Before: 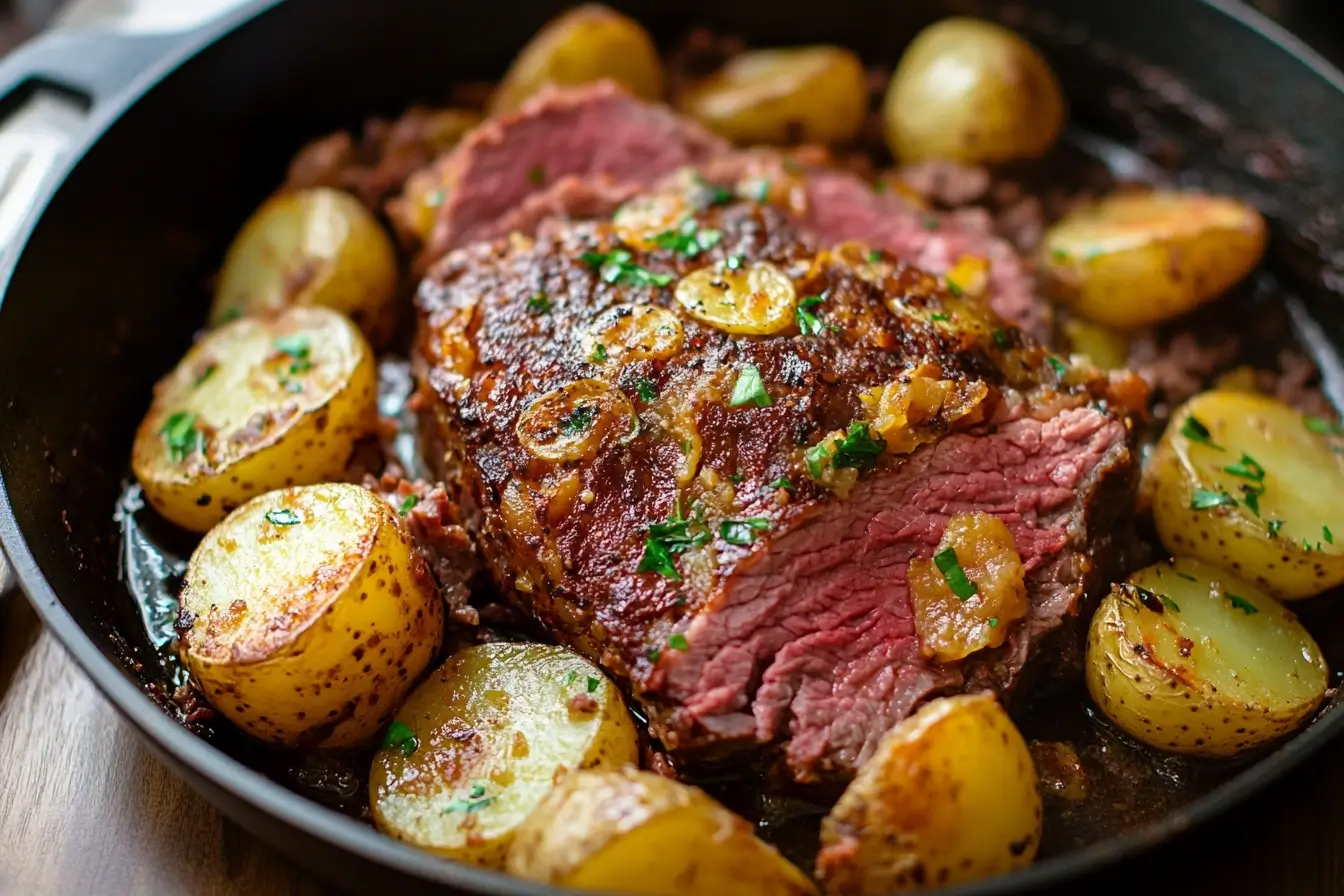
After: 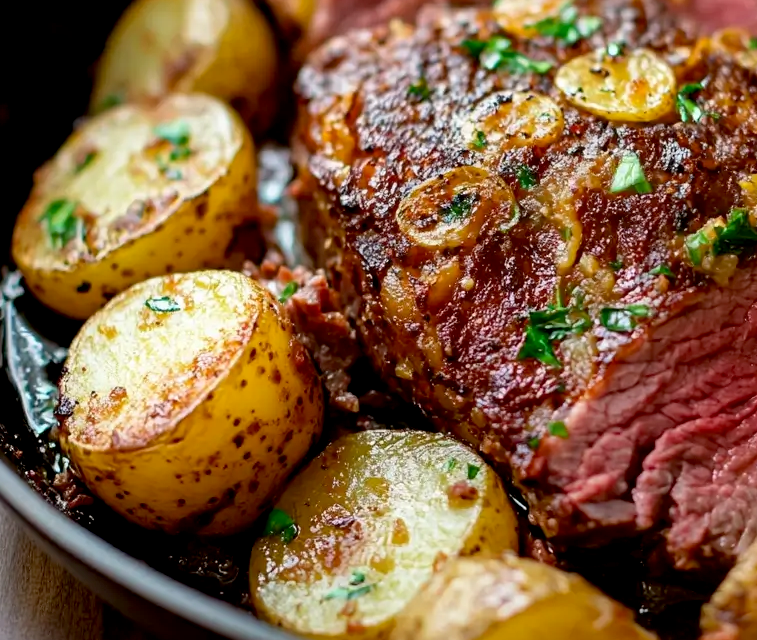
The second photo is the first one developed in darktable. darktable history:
exposure: black level correction 0.007, compensate highlight preservation false
crop: left 8.966%, top 23.852%, right 34.699%, bottom 4.703%
